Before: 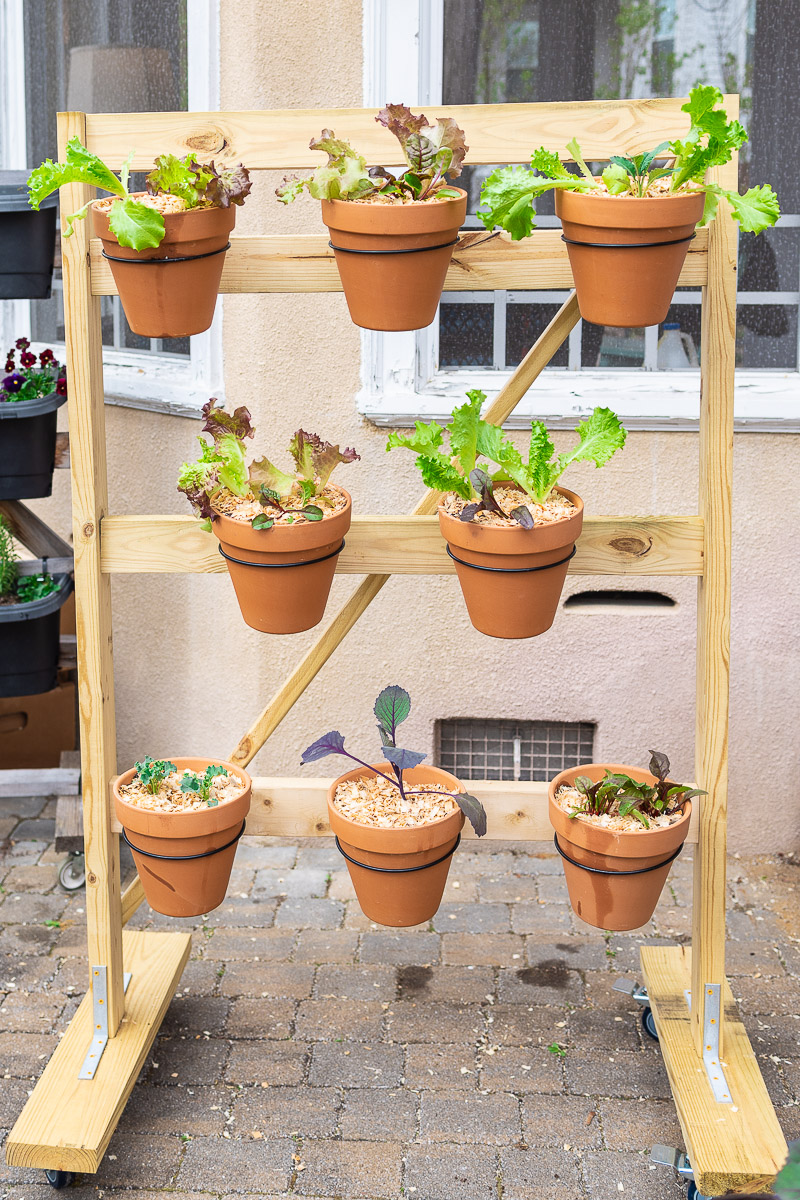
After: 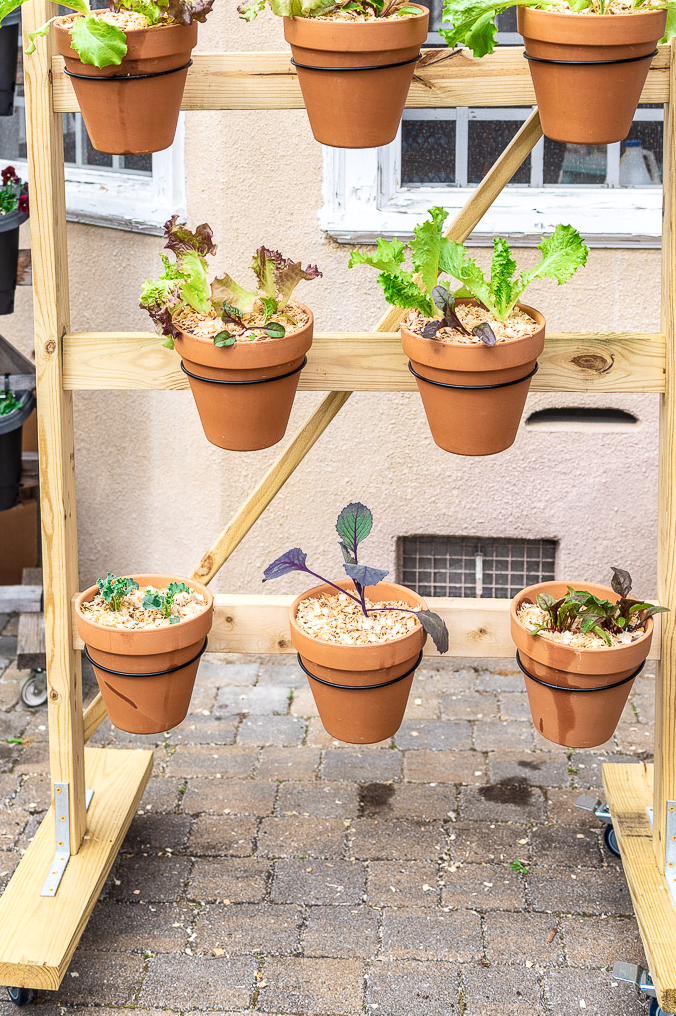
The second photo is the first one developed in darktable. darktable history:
local contrast: on, module defaults
shadows and highlights: shadows -1.72, highlights 41.36
crop and rotate: left 4.821%, top 15.265%, right 10.659%
